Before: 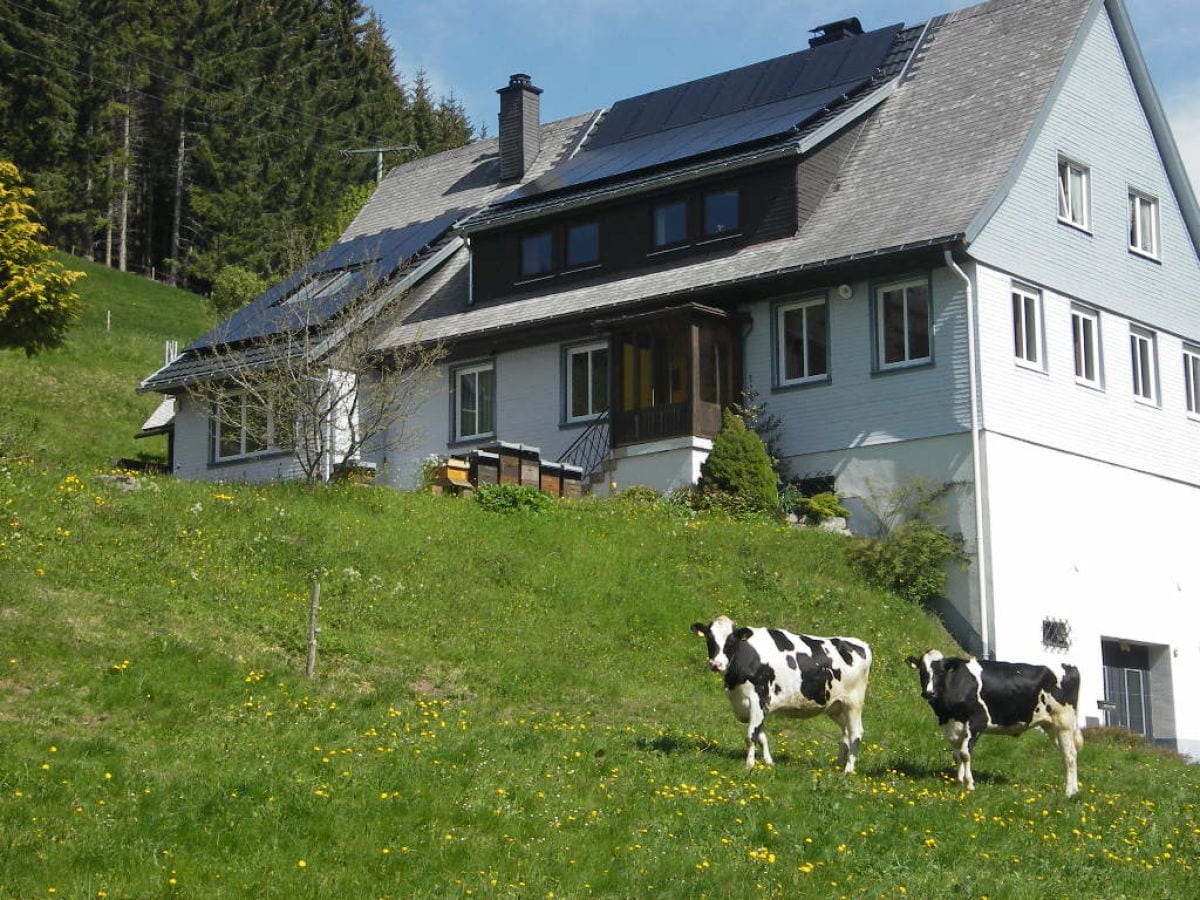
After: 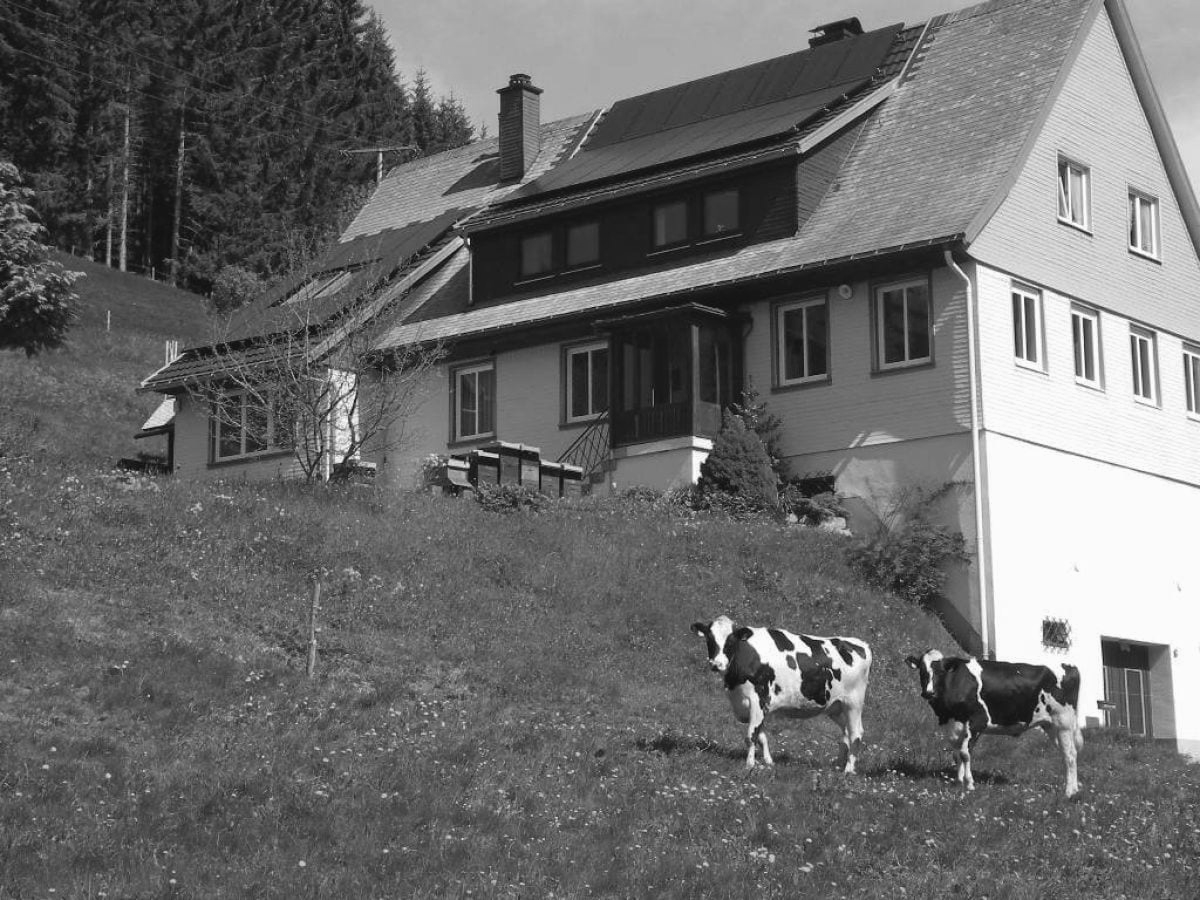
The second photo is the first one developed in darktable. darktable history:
color balance rgb: perceptual saturation grading › global saturation 20%, perceptual saturation grading › highlights -49.851%, perceptual saturation grading › shadows 24.071%, global vibrance 9.37%
tone curve: curves: ch0 [(0, 0) (0.003, 0.051) (0.011, 0.054) (0.025, 0.056) (0.044, 0.07) (0.069, 0.092) (0.1, 0.119) (0.136, 0.149) (0.177, 0.189) (0.224, 0.231) (0.277, 0.278) (0.335, 0.329) (0.399, 0.386) (0.468, 0.454) (0.543, 0.524) (0.623, 0.603) (0.709, 0.687) (0.801, 0.776) (0.898, 0.878) (1, 1)], preserve colors none
color calibration: output gray [0.21, 0.42, 0.37, 0], illuminant as shot in camera, x 0.358, y 0.373, temperature 4628.91 K
